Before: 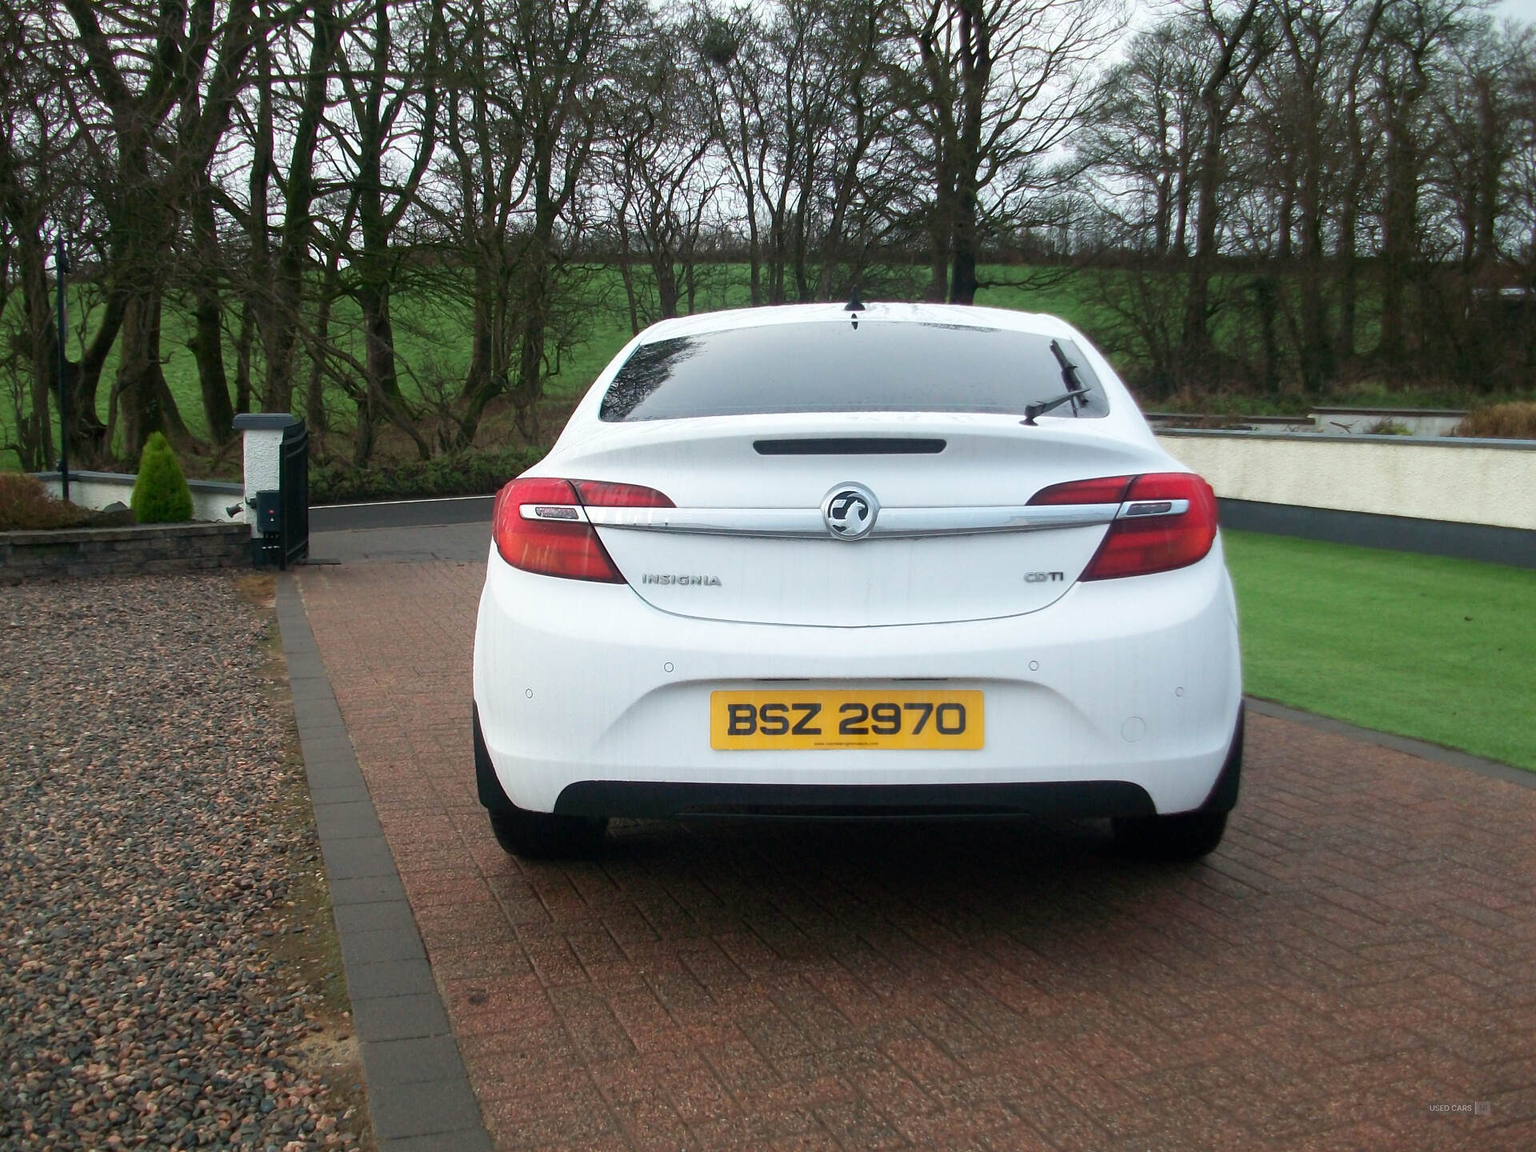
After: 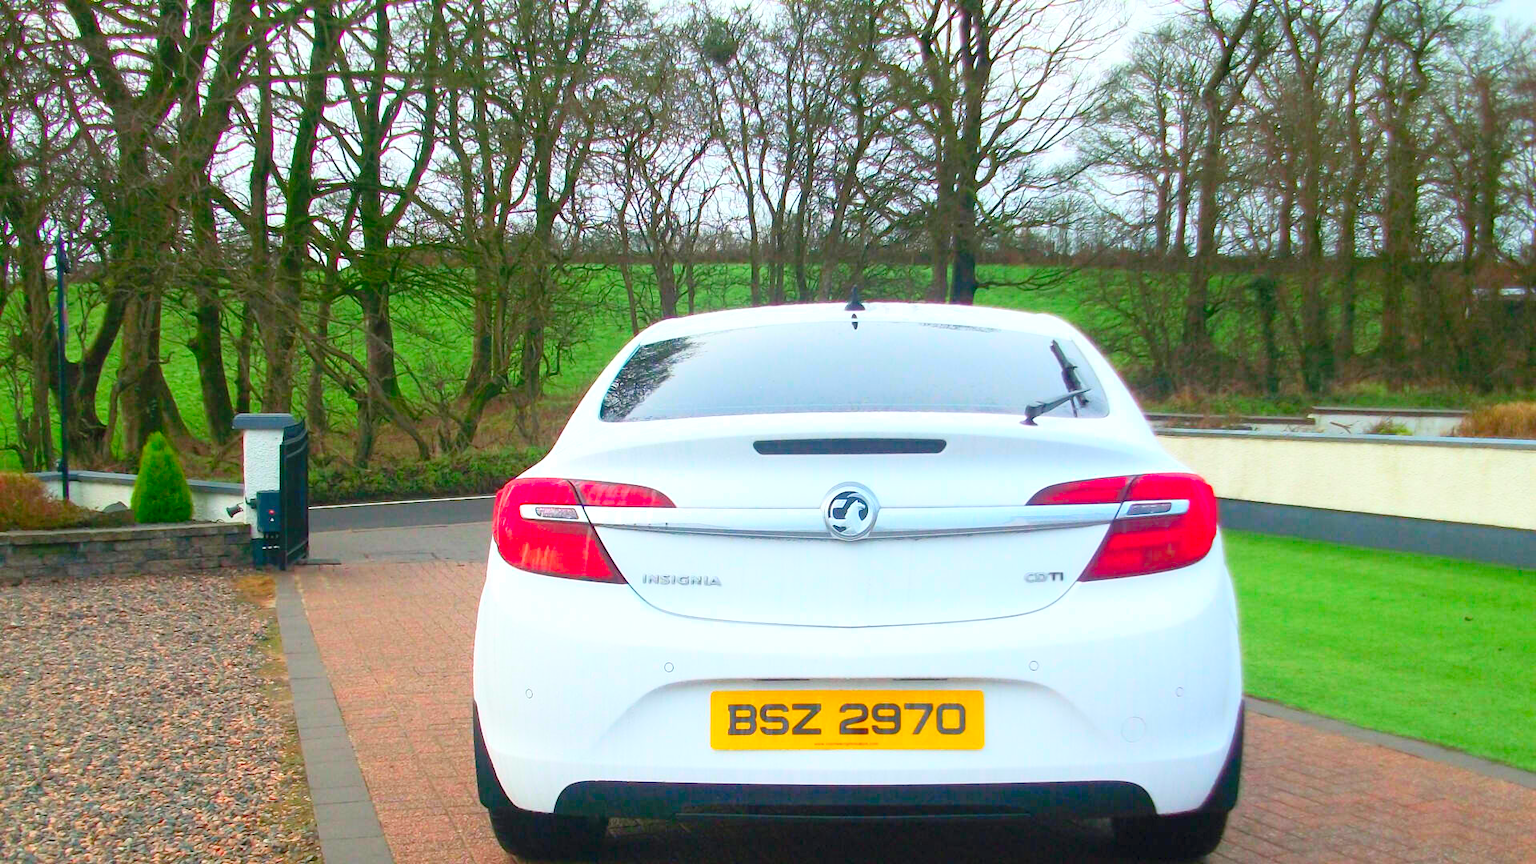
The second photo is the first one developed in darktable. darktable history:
levels: levels [0, 0.43, 0.984]
crop: bottom 24.99%
contrast brightness saturation: contrast 0.197, brightness 0.192, saturation 0.786
